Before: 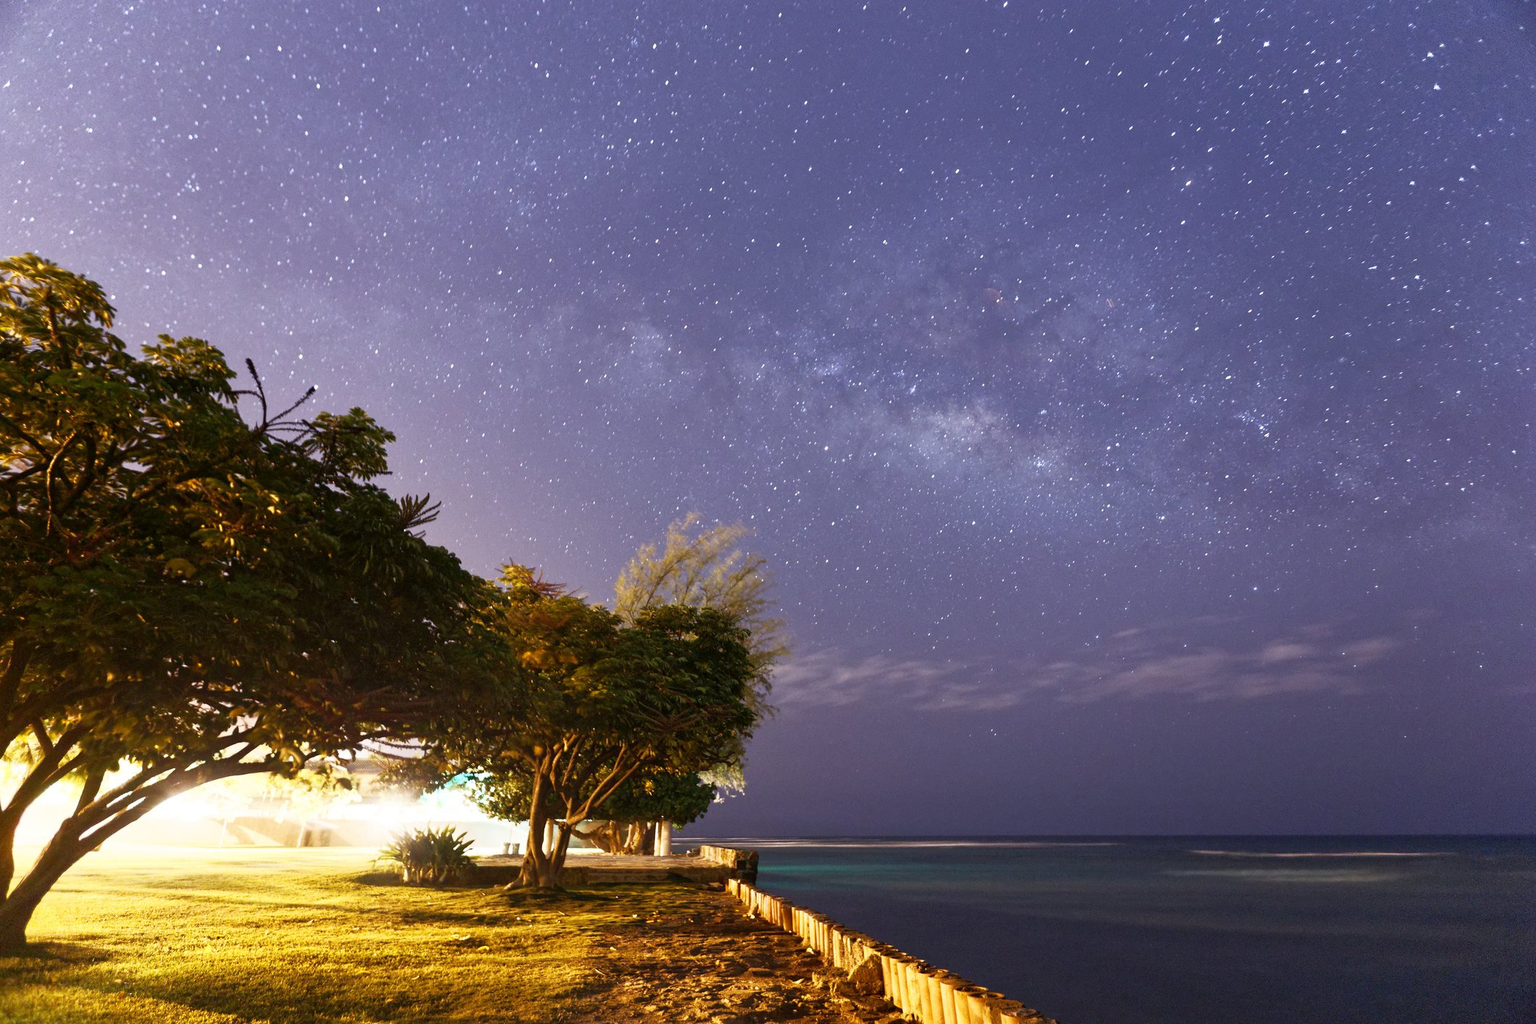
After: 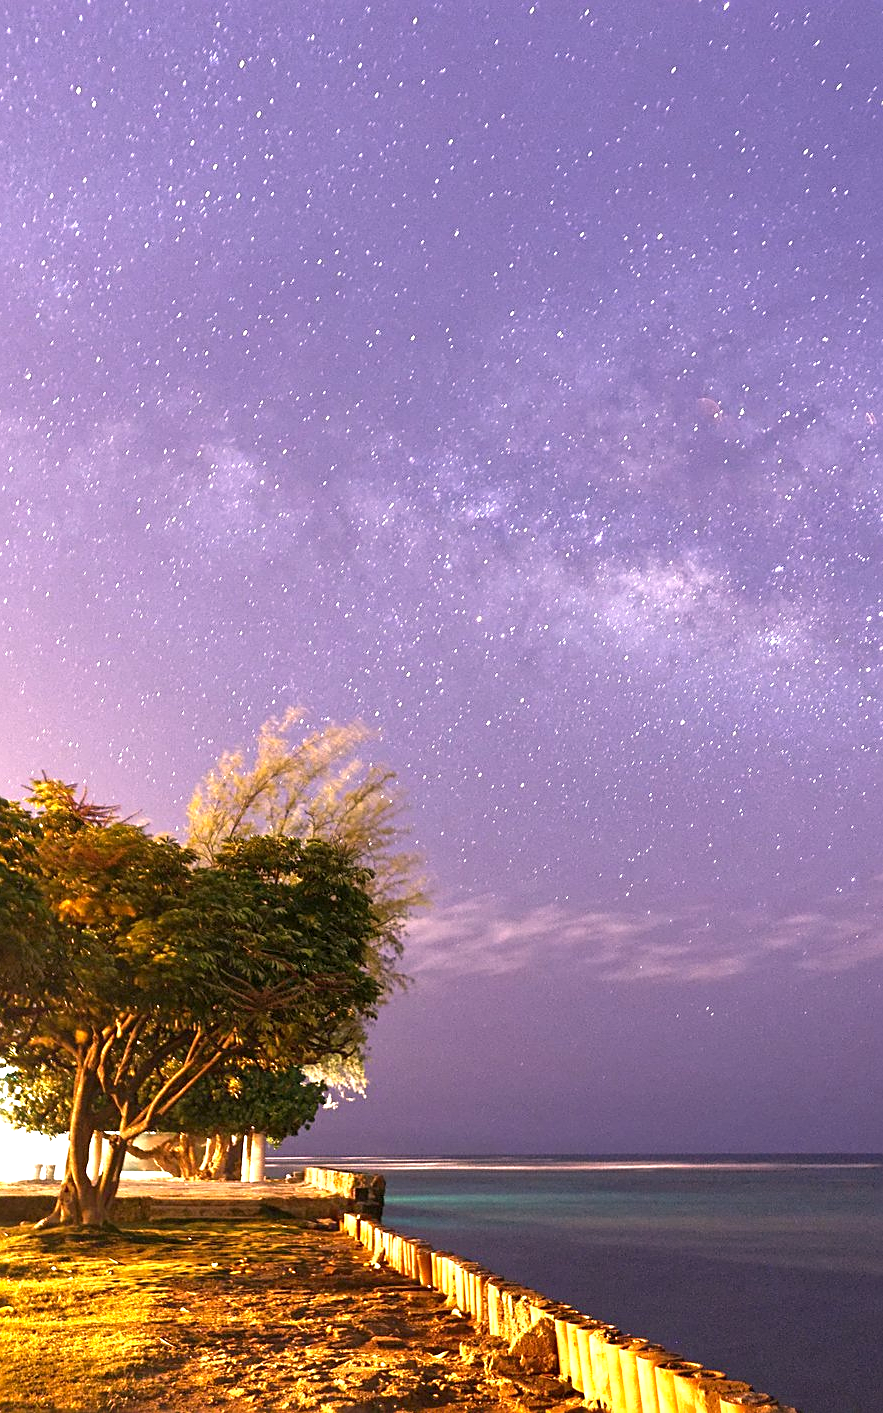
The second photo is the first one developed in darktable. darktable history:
exposure: exposure 1 EV, compensate highlight preservation false
sharpen: on, module defaults
color correction: highlights a* 12.23, highlights b* 5.41
crop: left 31.229%, right 27.105%
